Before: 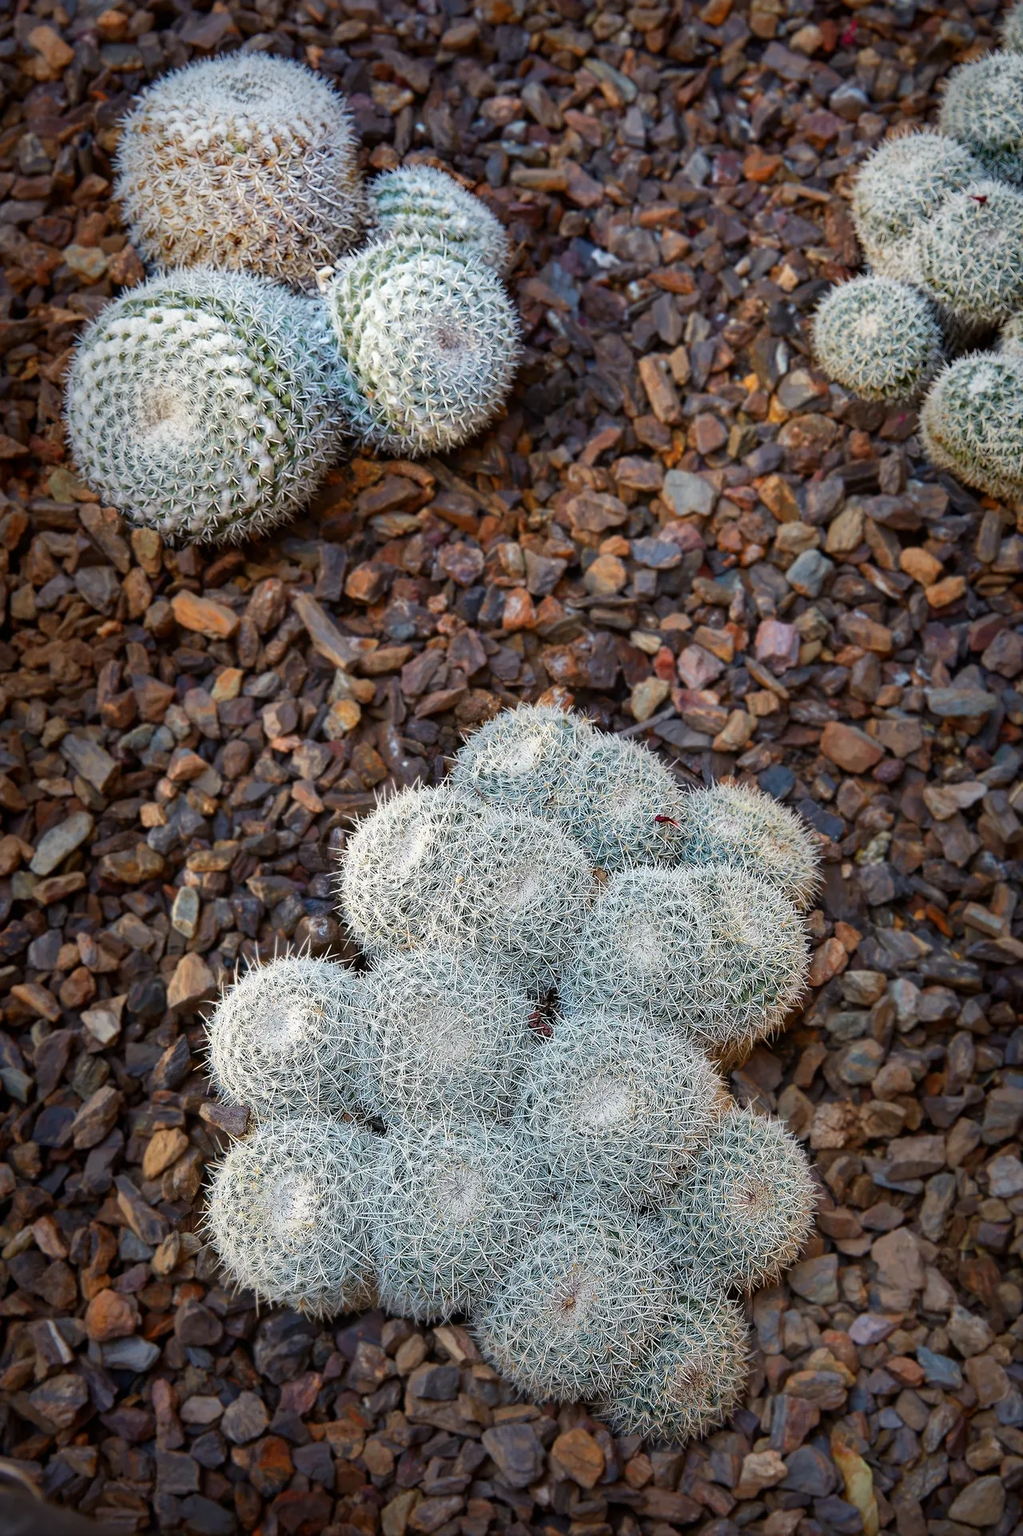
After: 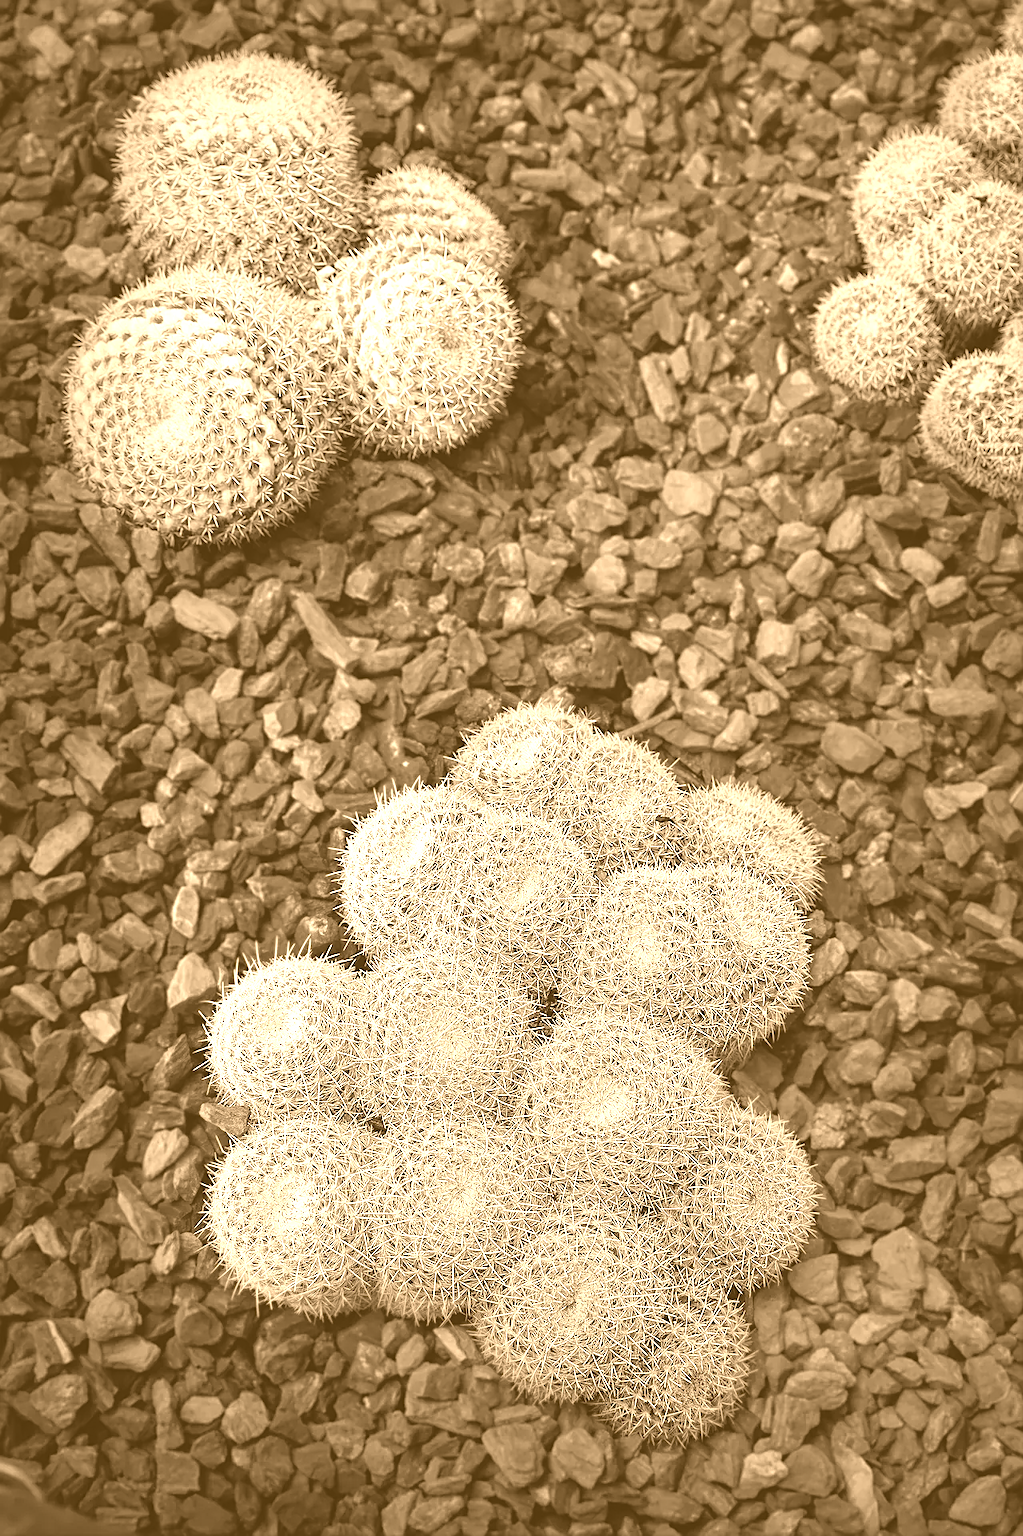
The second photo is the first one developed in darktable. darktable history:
sharpen: on, module defaults
exposure: black level correction 0.002, exposure -0.1 EV, compensate highlight preservation false
colorize: hue 28.8°, source mix 100%
